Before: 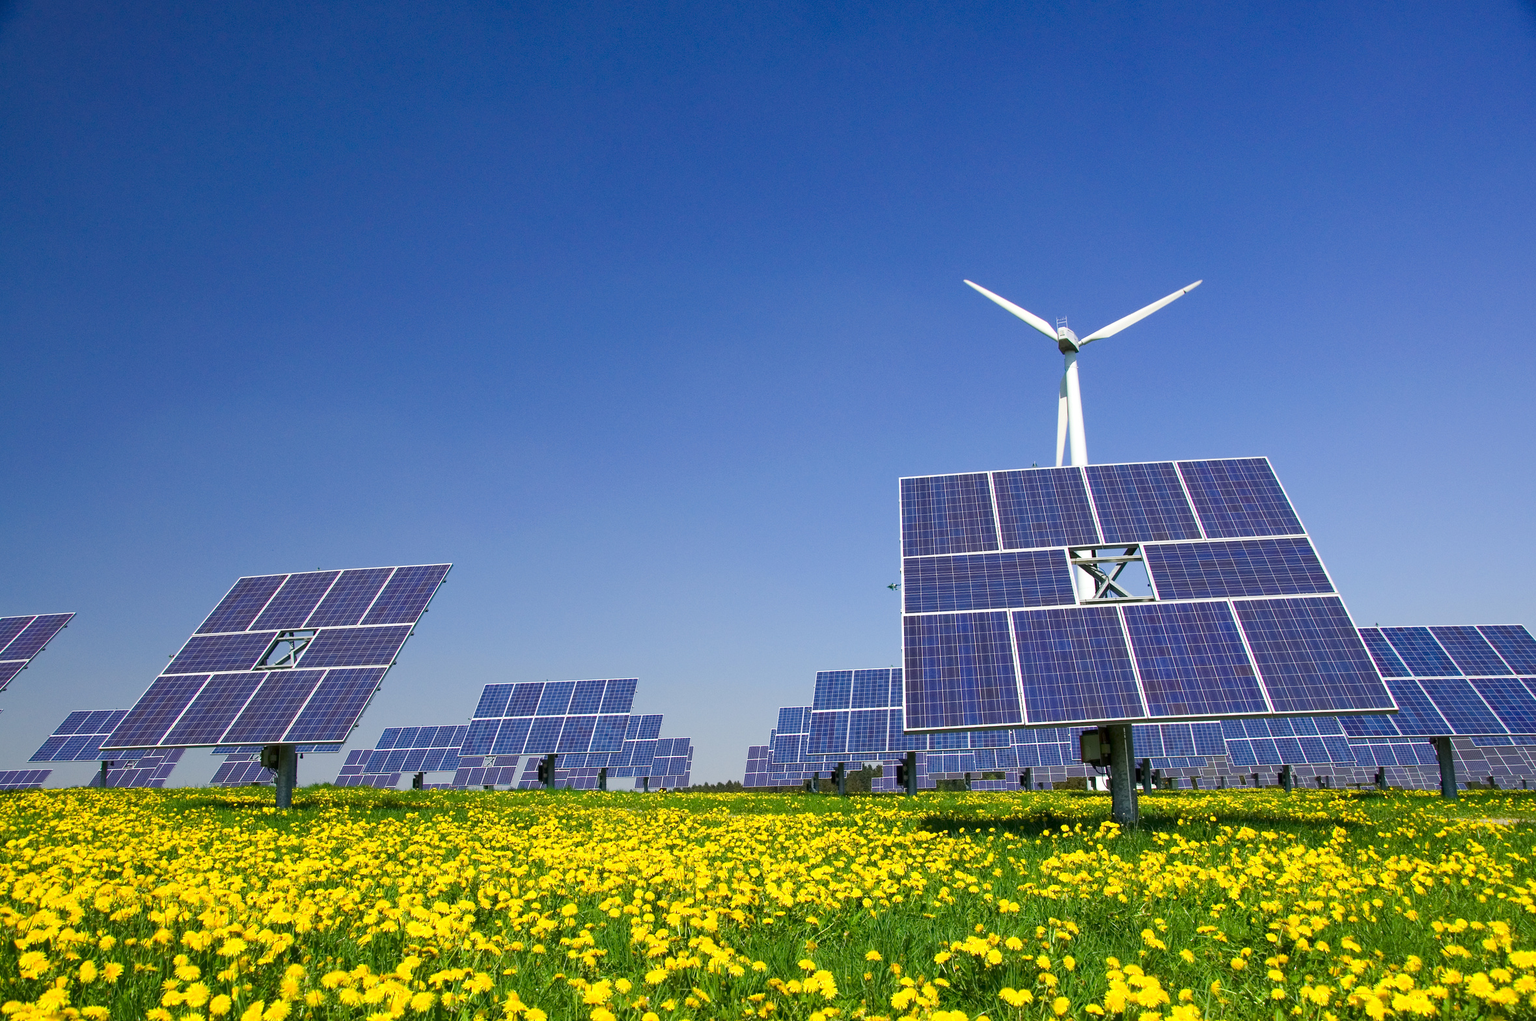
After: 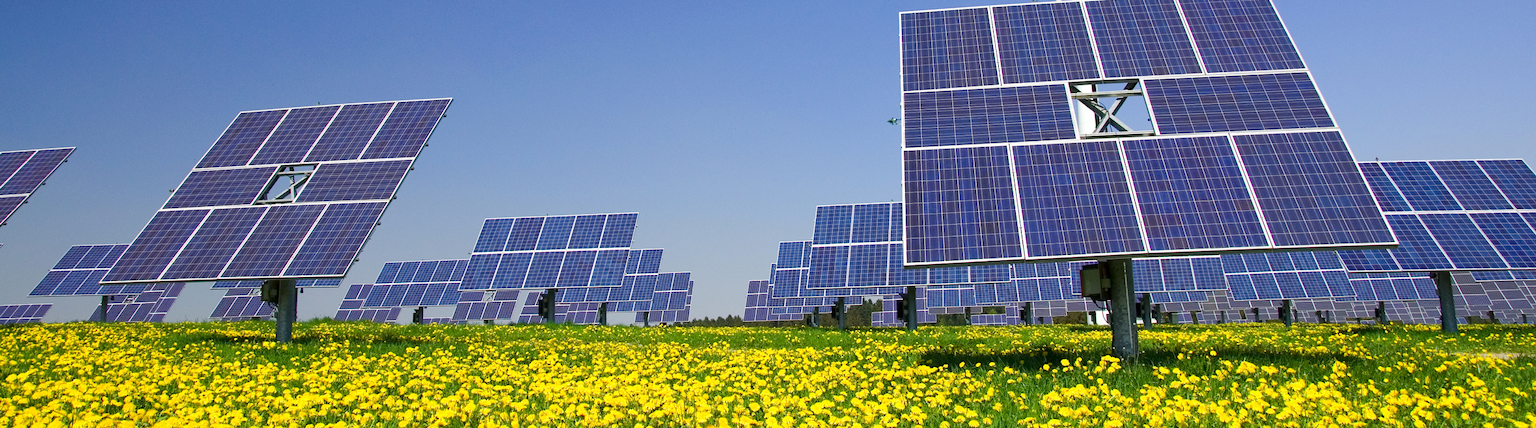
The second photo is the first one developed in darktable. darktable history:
crop: top 45.656%, bottom 12.294%
